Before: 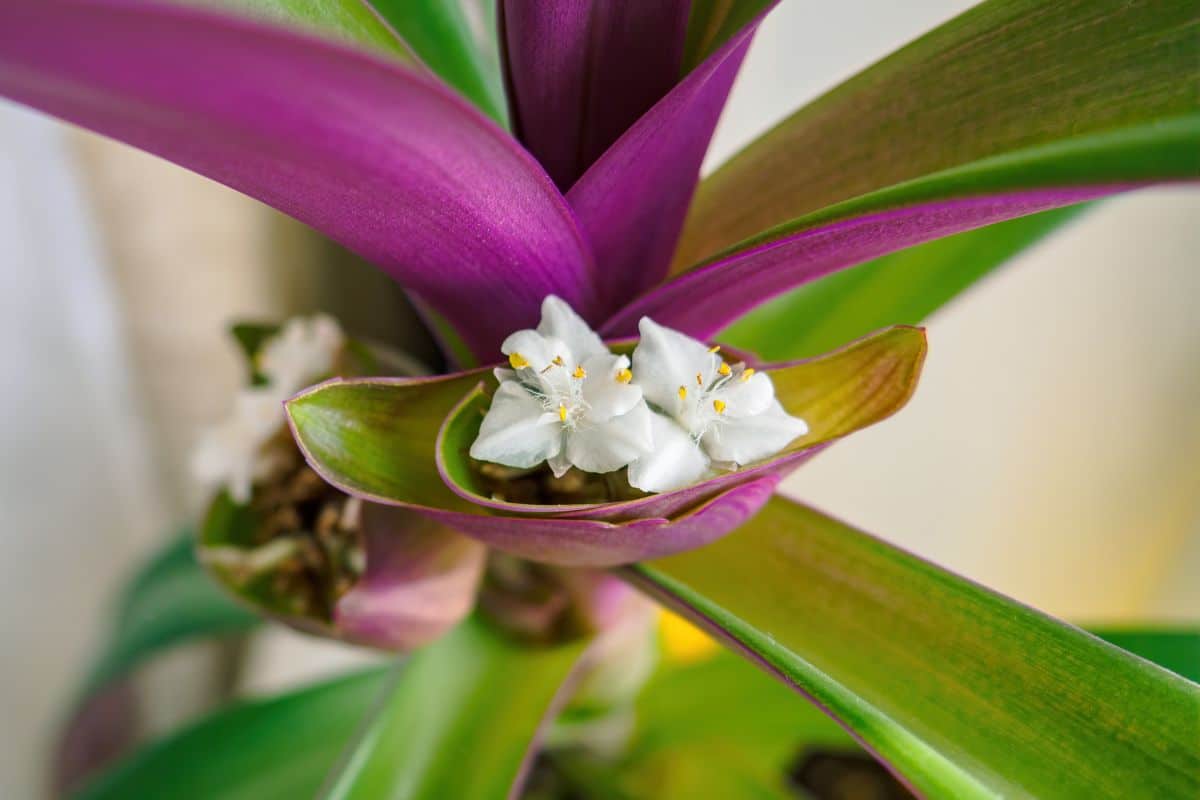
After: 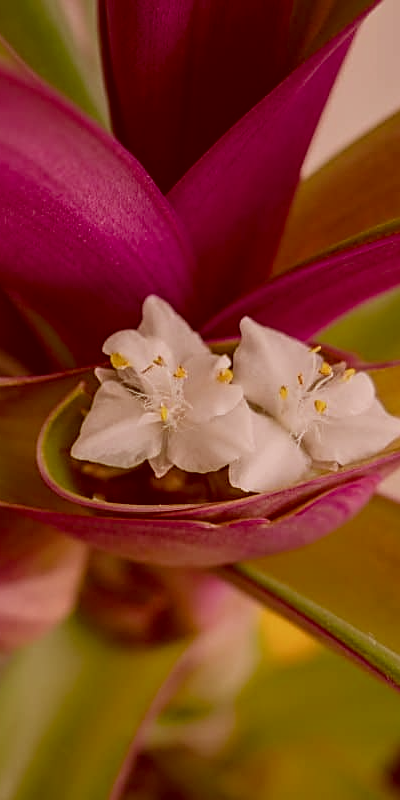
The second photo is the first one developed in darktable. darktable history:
exposure: black level correction 0, exposure -0.802 EV, compensate highlight preservation false
color correction: highlights a* 9.19, highlights b* 8.49, shadows a* 39.54, shadows b* 39.53, saturation 0.768
sharpen: on, module defaults
crop: left 33.326%, right 33.302%
